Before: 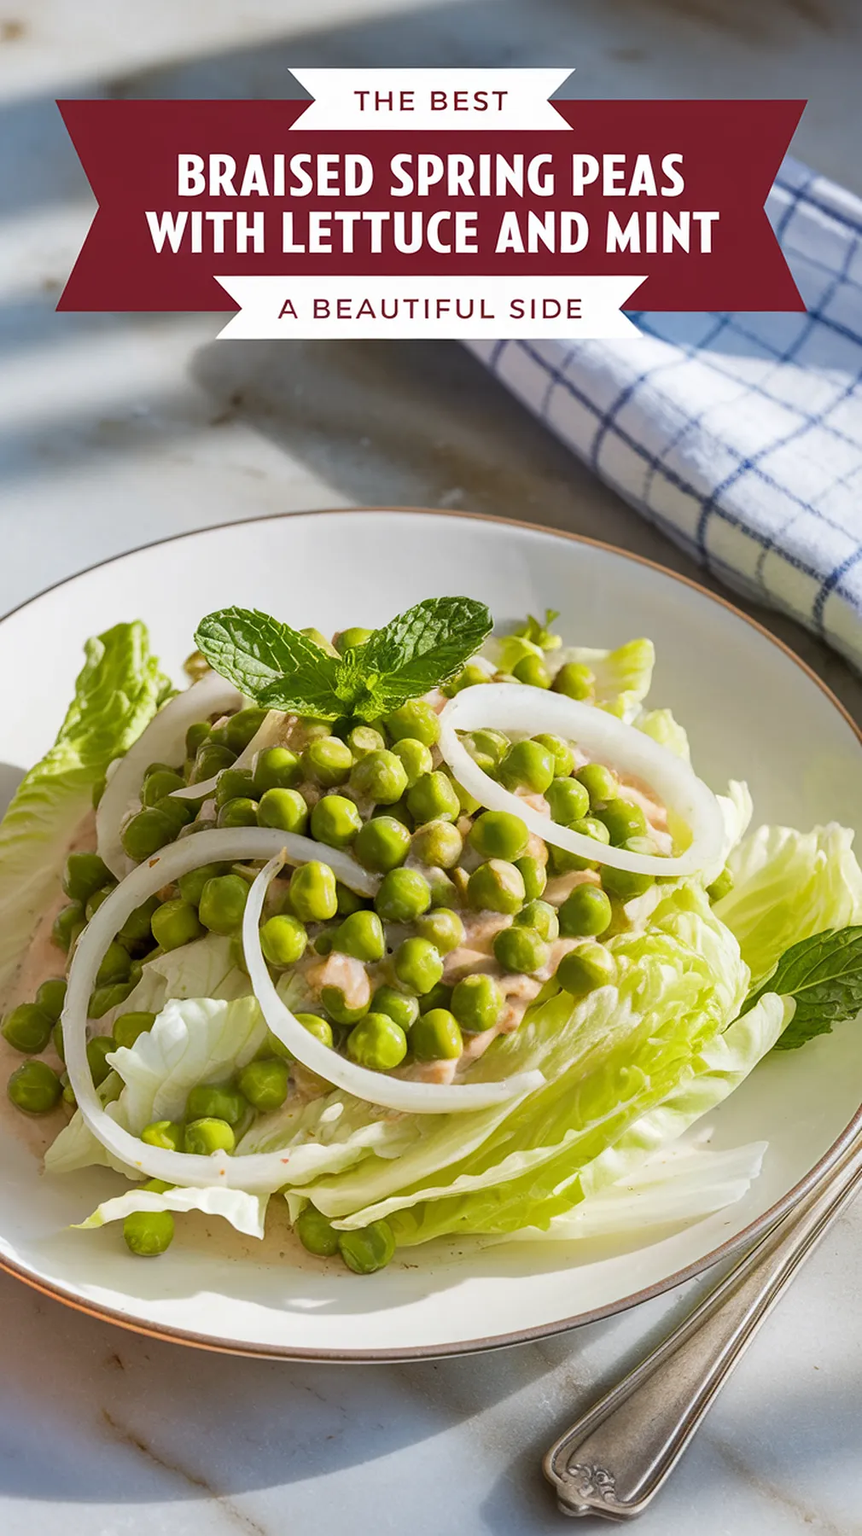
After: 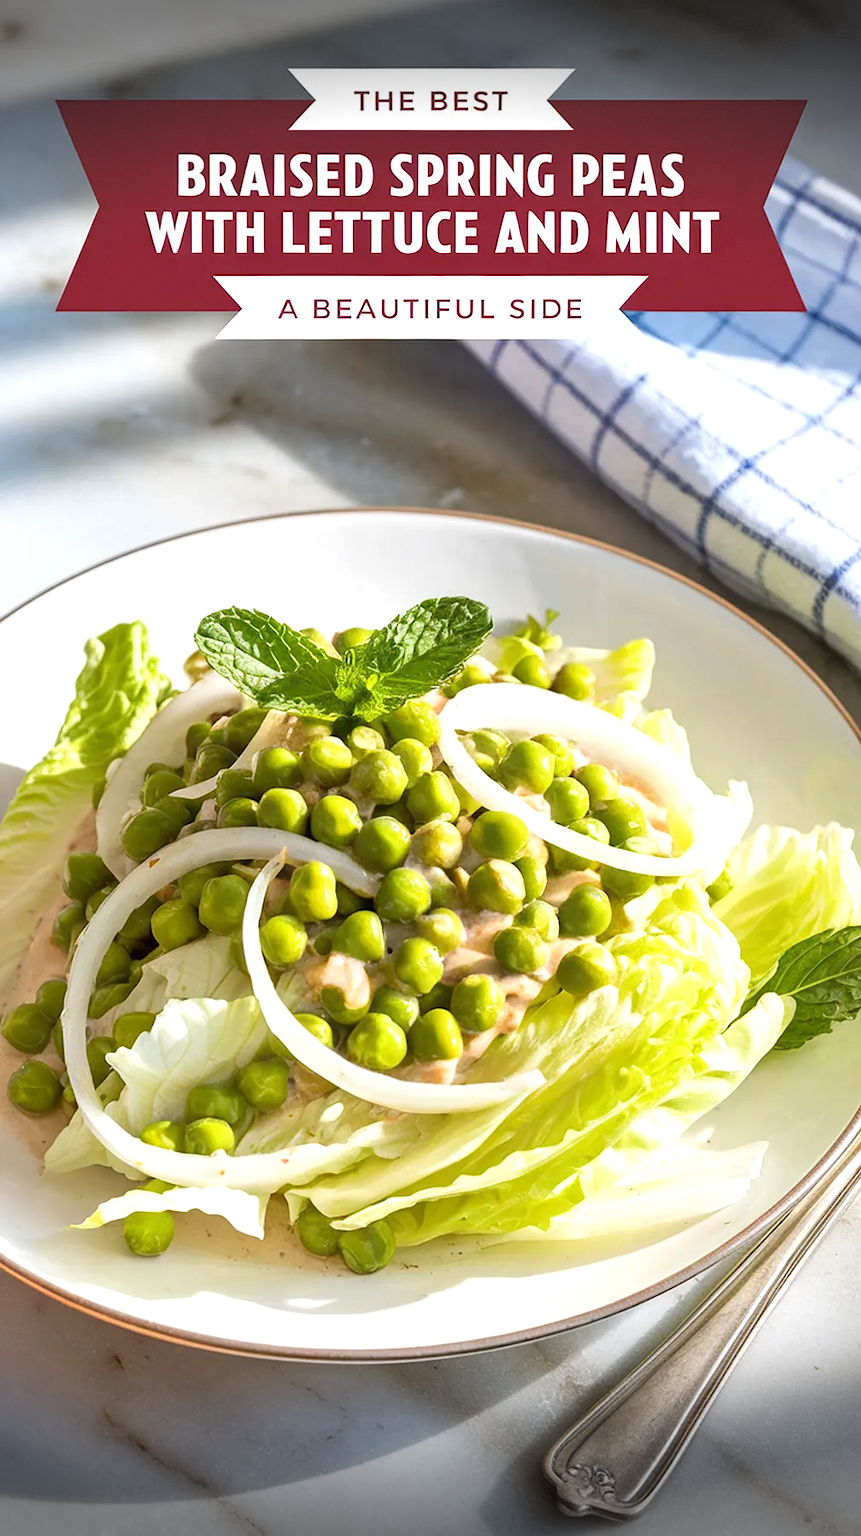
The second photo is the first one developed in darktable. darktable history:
vignetting: fall-off start 99.39%, brightness -0.795, width/height ratio 1.306, dithering 8-bit output
exposure: exposure 0.611 EV, compensate exposure bias true, compensate highlight preservation false
